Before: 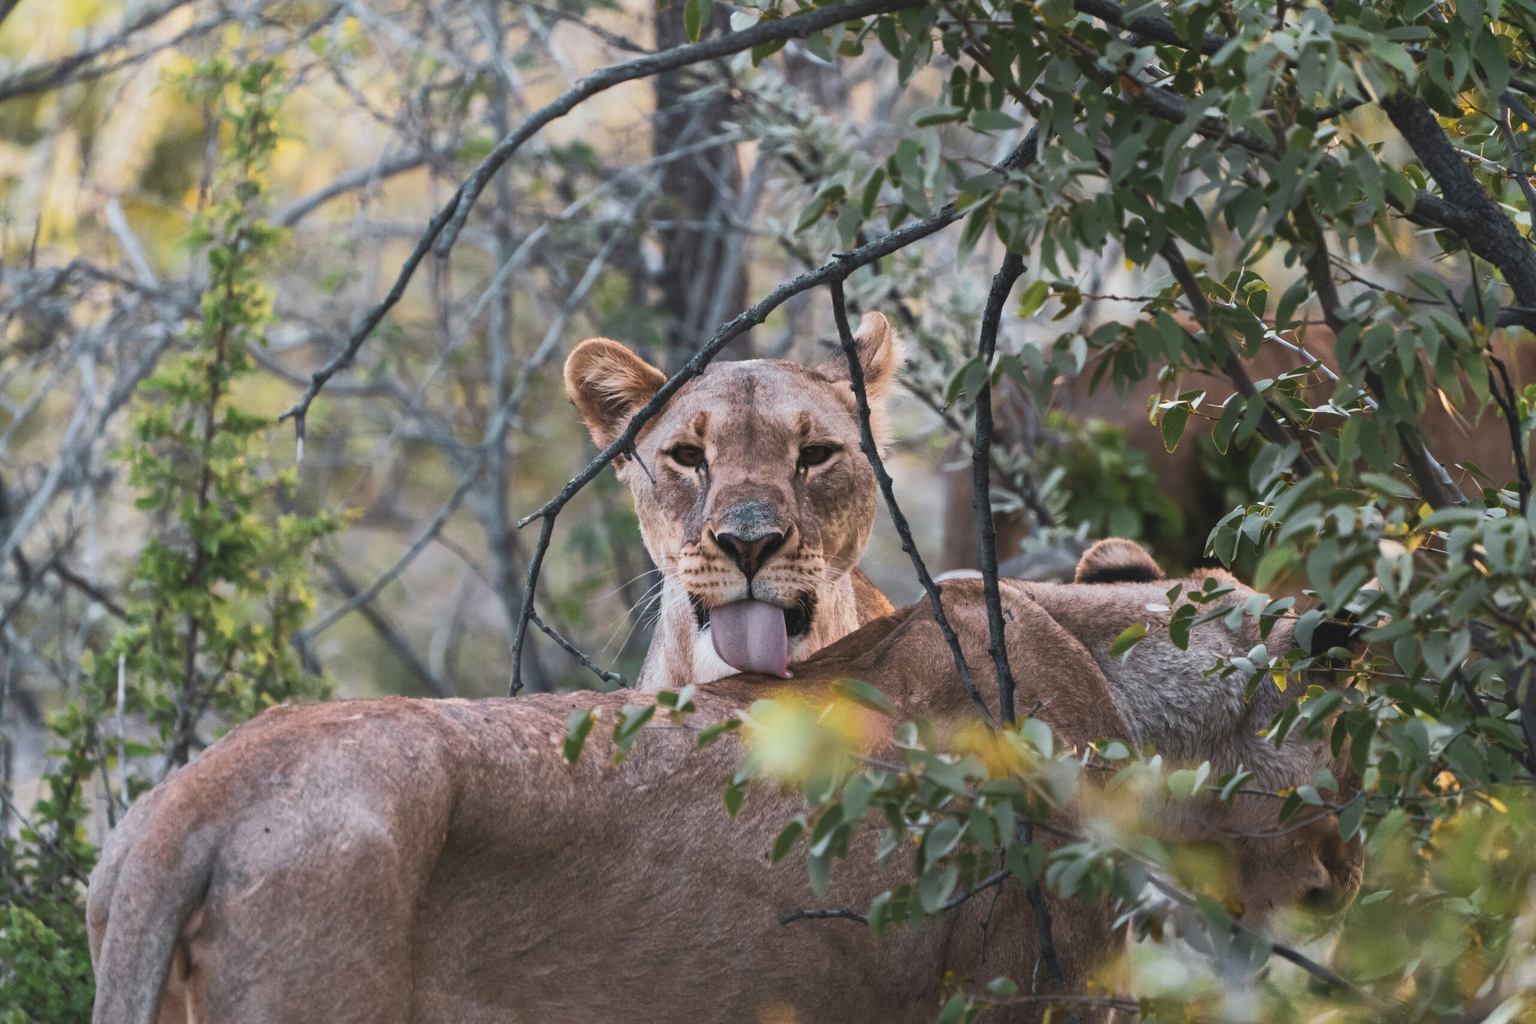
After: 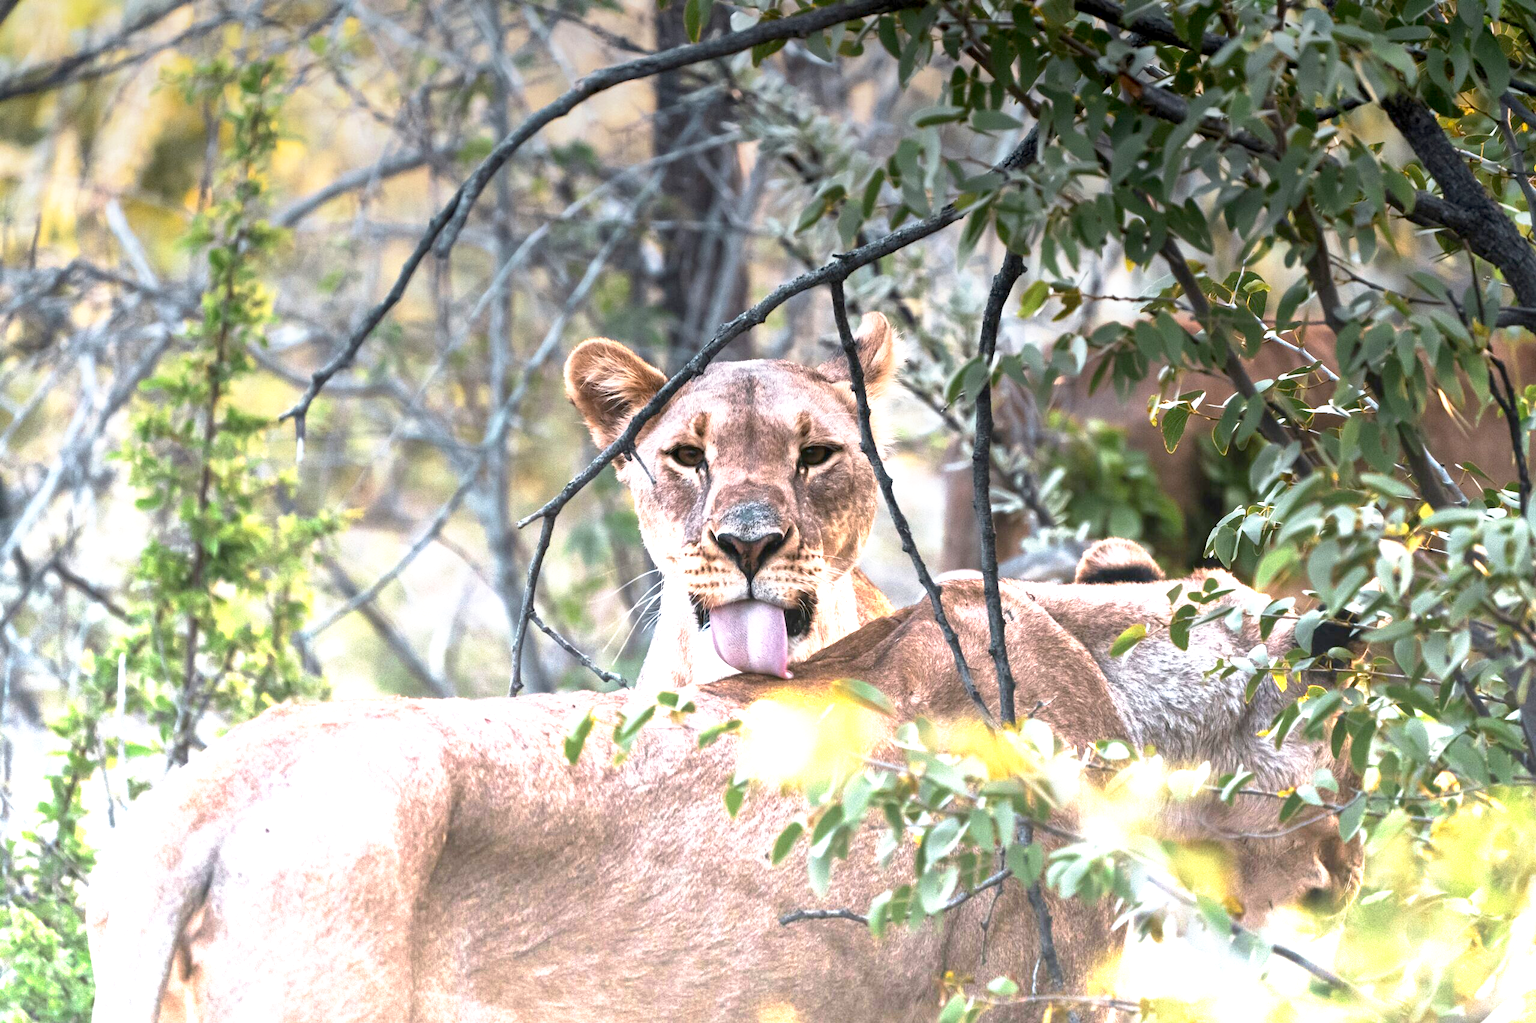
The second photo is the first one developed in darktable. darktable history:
crop: bottom 0.071%
white balance: emerald 1
base curve: curves: ch0 [(0.017, 0) (0.425, 0.441) (0.844, 0.933) (1, 1)], preserve colors none
graduated density: density -3.9 EV
